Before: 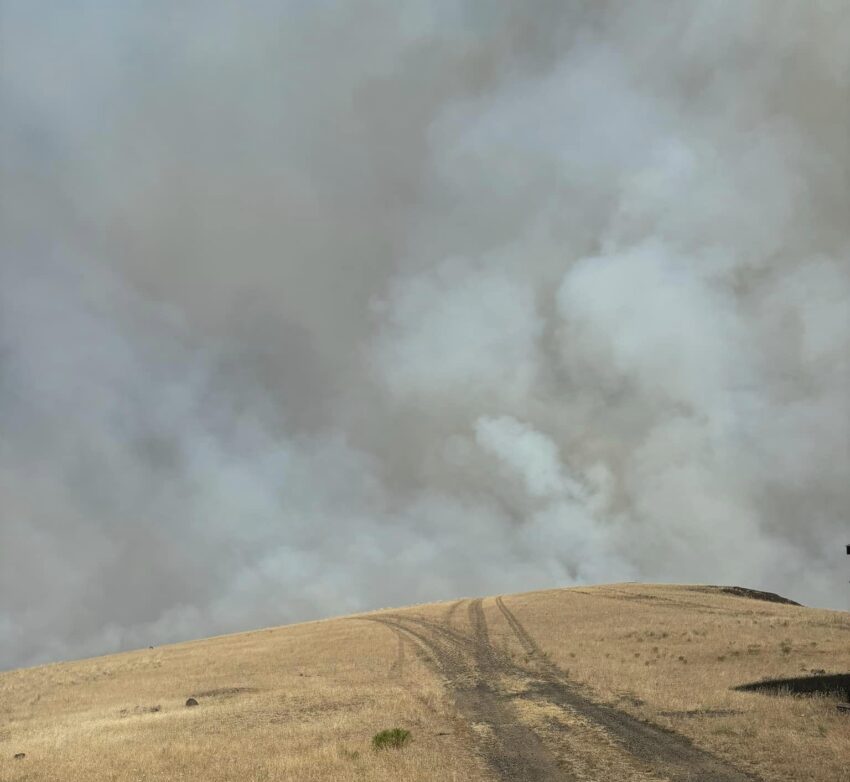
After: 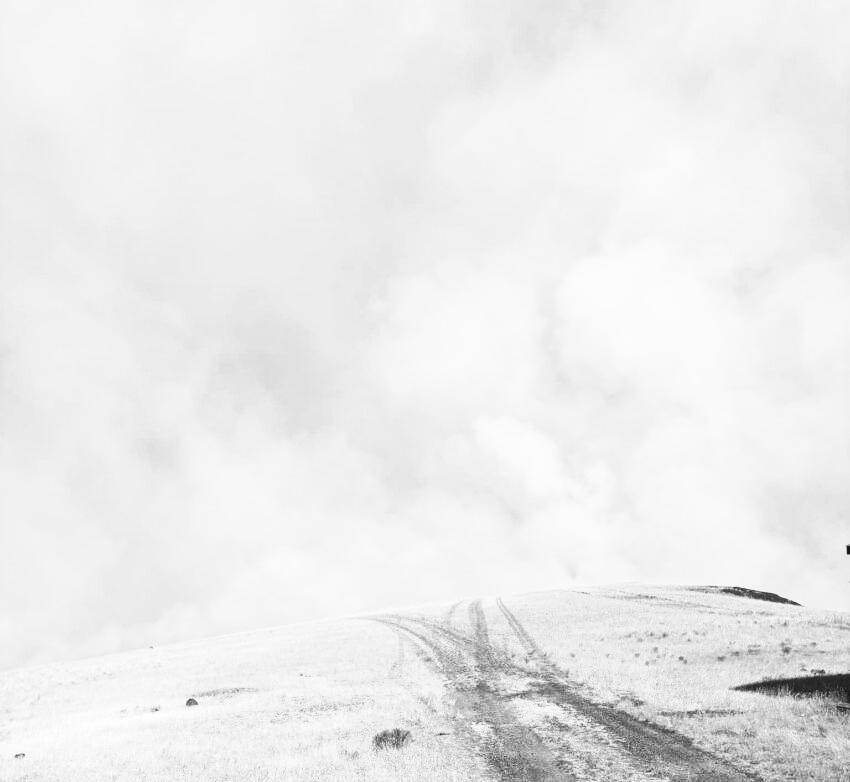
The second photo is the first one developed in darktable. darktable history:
contrast brightness saturation: contrast 0.53, brightness 0.47, saturation -1
exposure: black level correction 0.001, exposure 0.5 EV, compensate exposure bias true, compensate highlight preservation false
